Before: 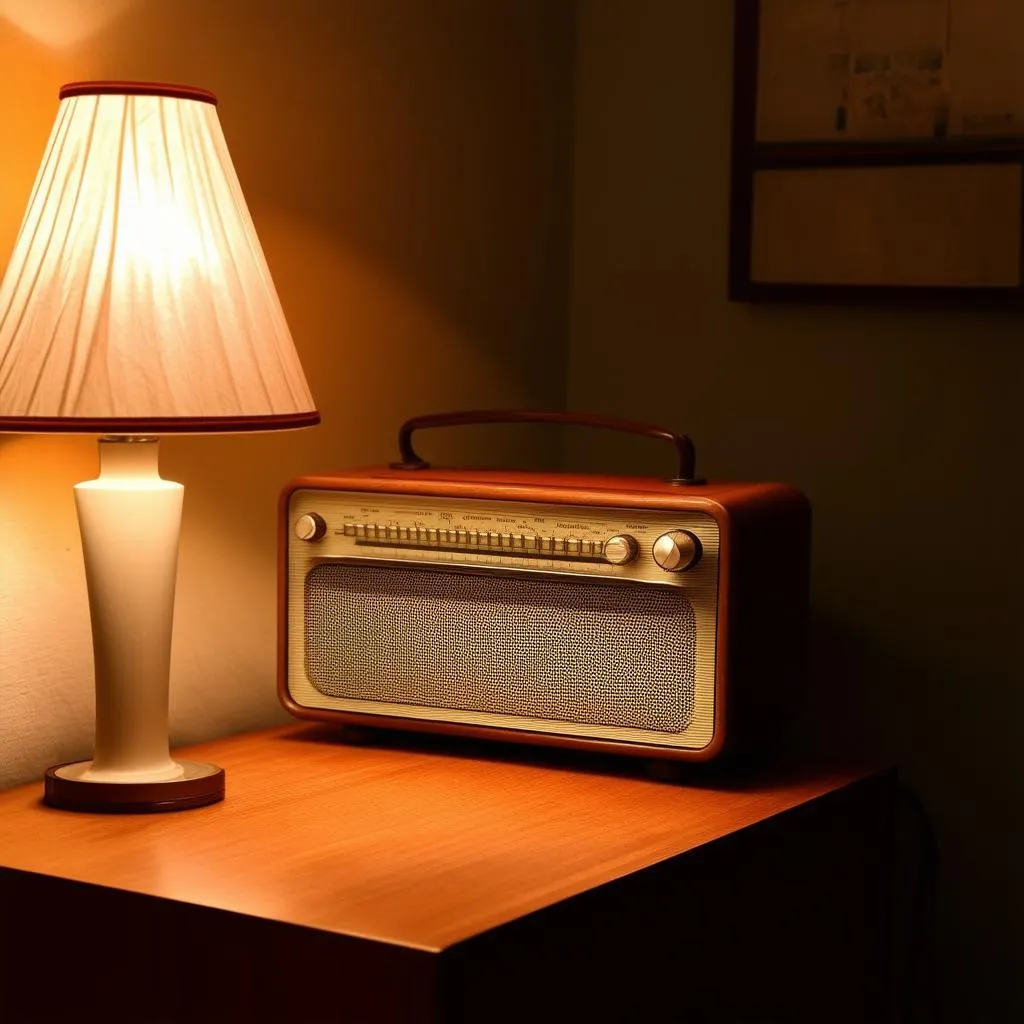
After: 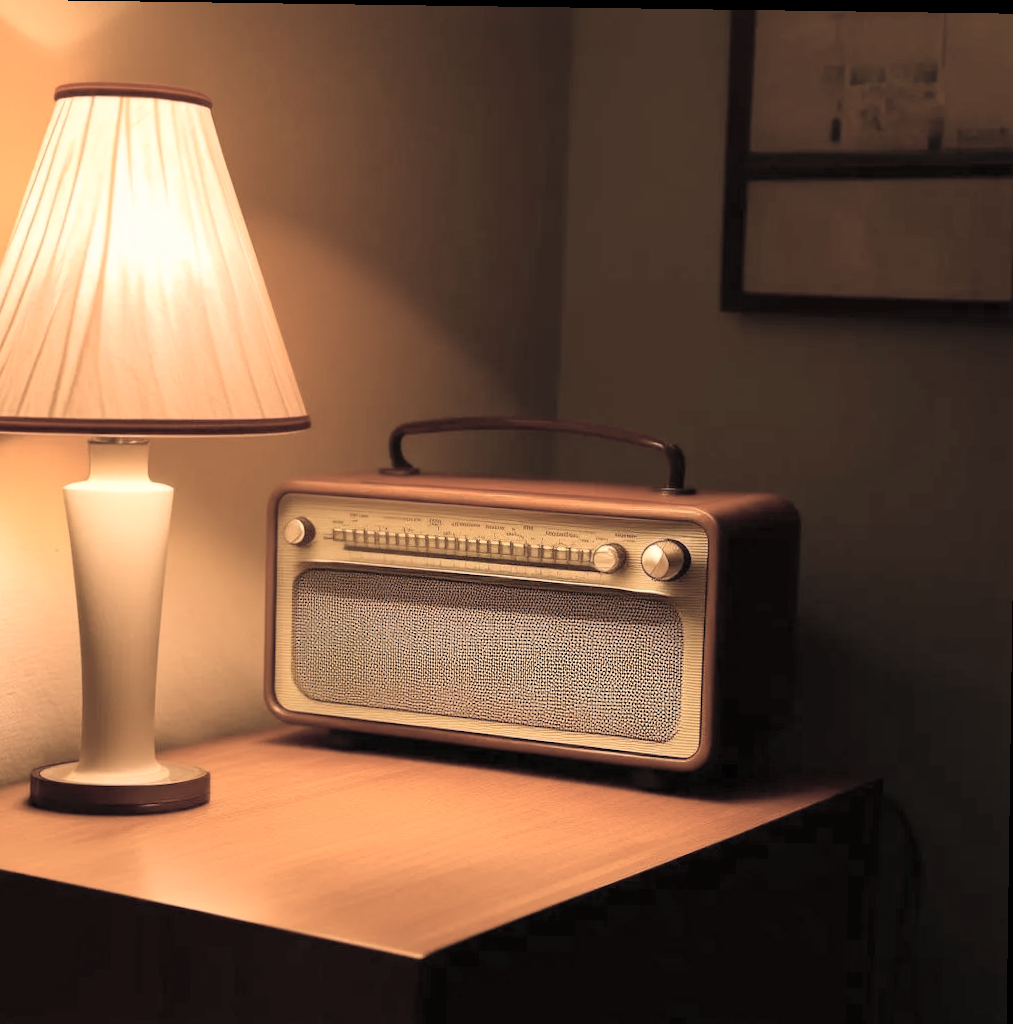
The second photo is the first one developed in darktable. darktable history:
color balance rgb: perceptual saturation grading › global saturation 20%, global vibrance 20%
crop and rotate: left 1.774%, right 0.633%, bottom 1.28%
white balance: red 1.127, blue 0.943
rotate and perspective: rotation 0.8°, automatic cropping off
contrast brightness saturation: brightness 0.18, saturation -0.5
